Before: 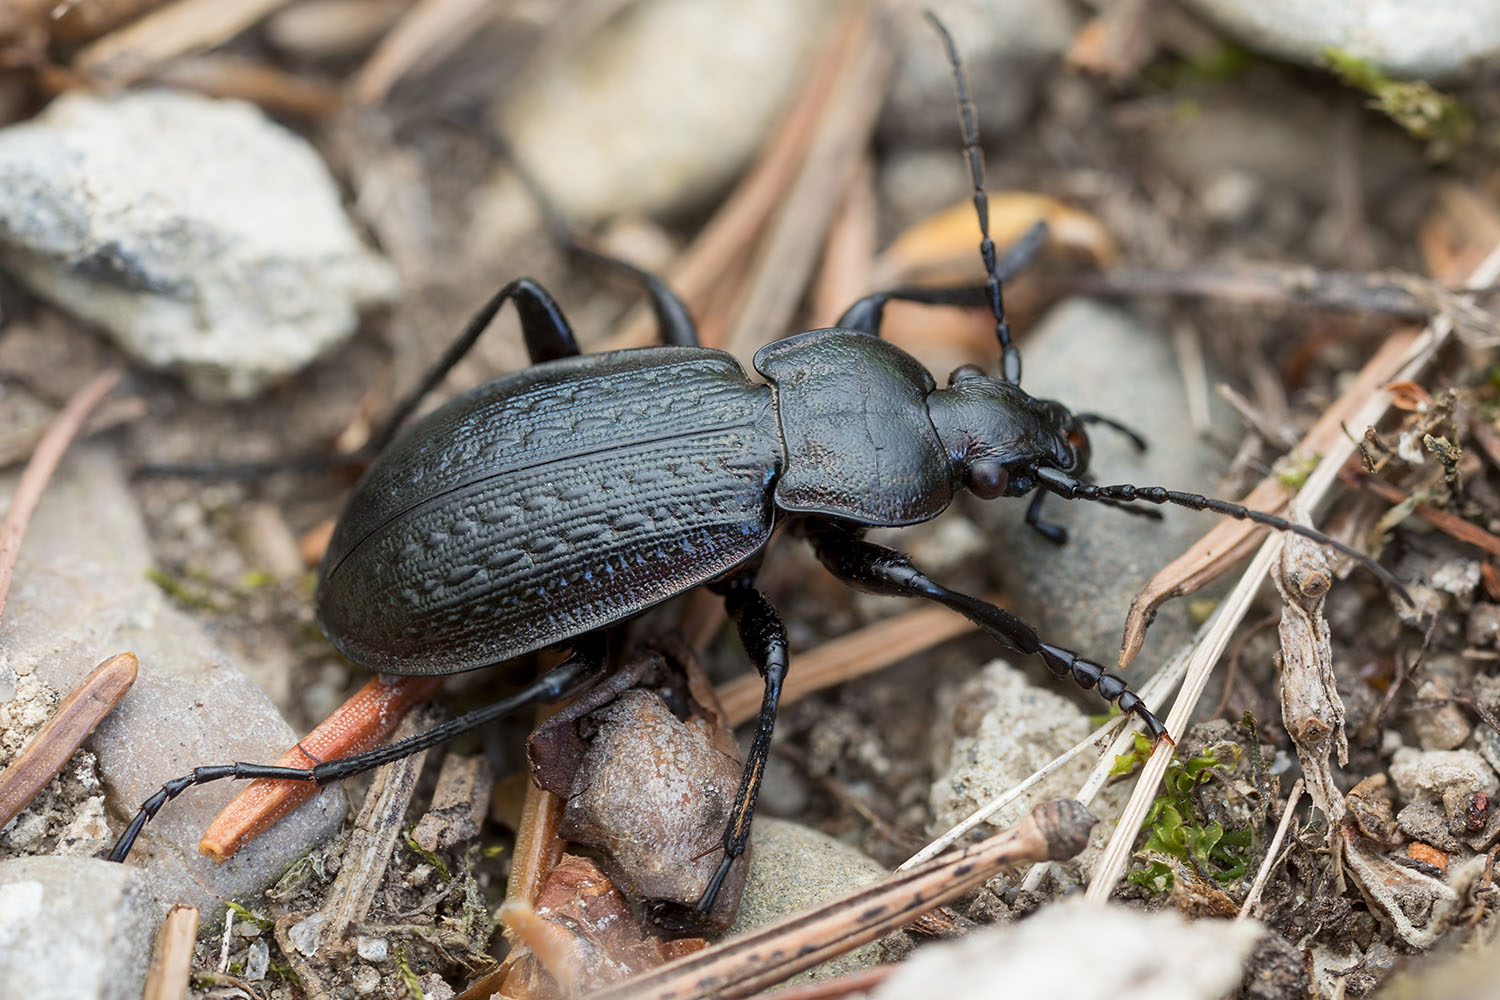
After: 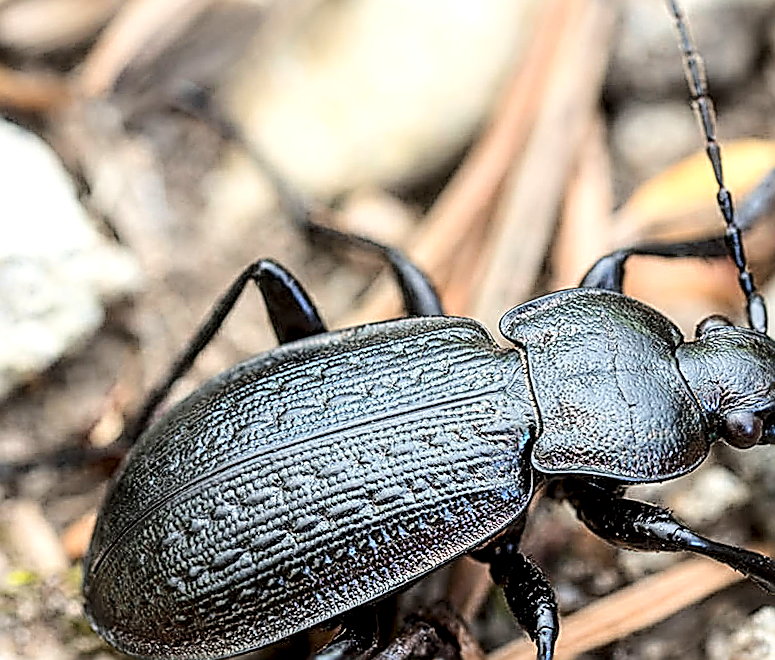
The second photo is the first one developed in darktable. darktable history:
sharpen: amount 2
crop: left 17.835%, top 7.675%, right 32.881%, bottom 32.213%
rotate and perspective: rotation -4.2°, shear 0.006, automatic cropping off
local contrast: detail 160%
base curve: curves: ch0 [(0, 0) (0.025, 0.046) (0.112, 0.277) (0.467, 0.74) (0.814, 0.929) (1, 0.942)]
